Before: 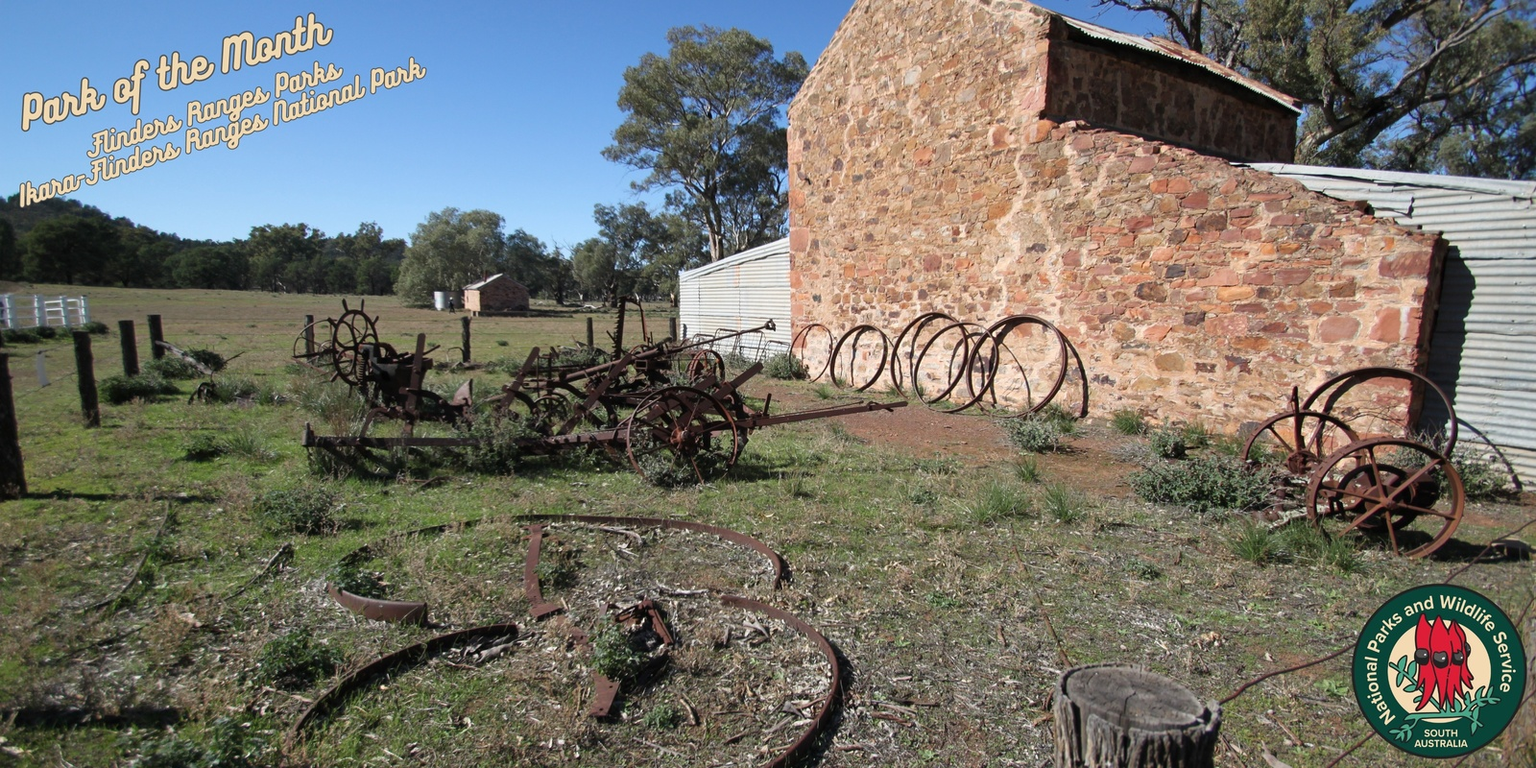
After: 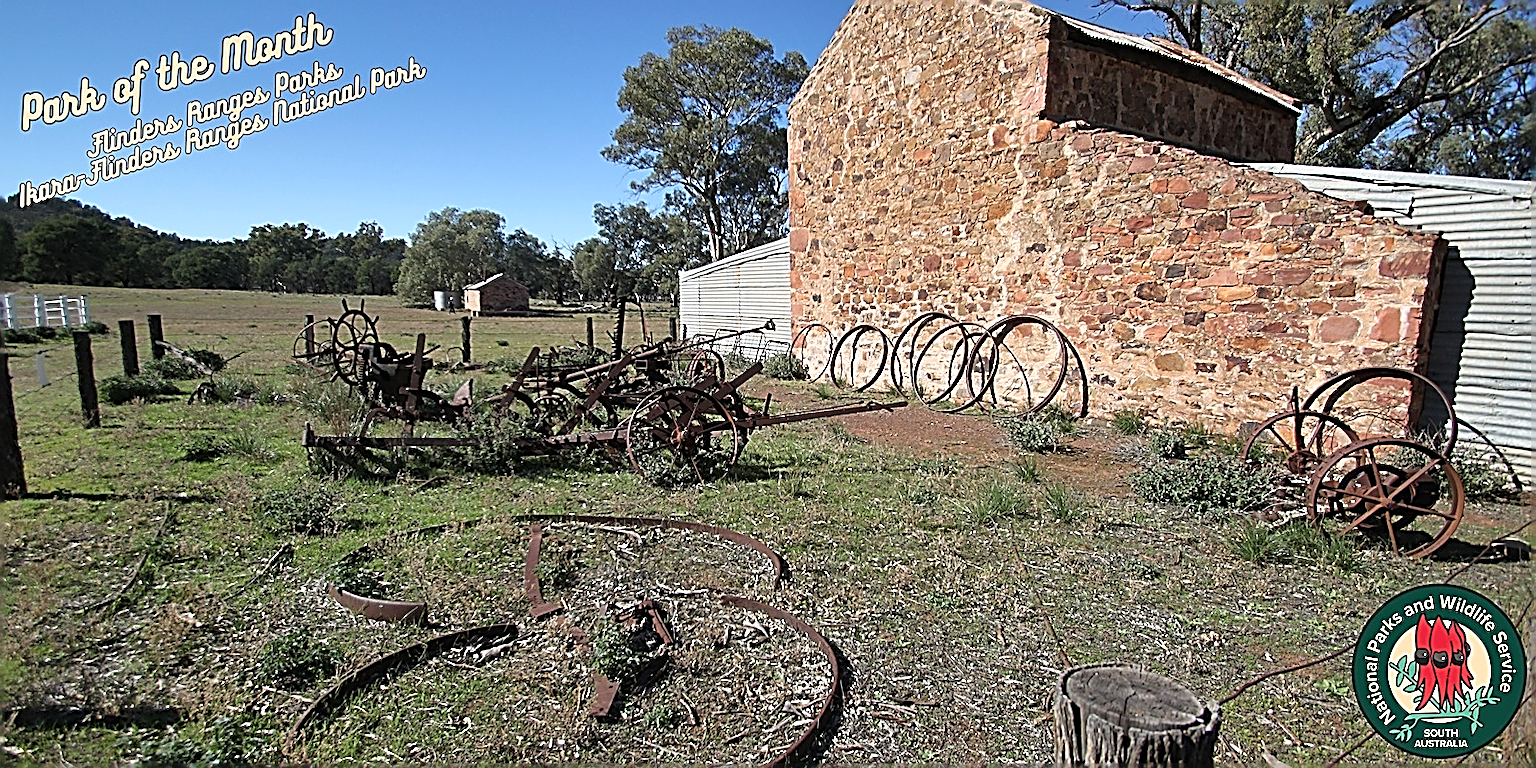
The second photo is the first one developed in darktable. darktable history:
exposure: exposure 0.174 EV, compensate highlight preservation false
shadows and highlights: shadows 52.68, soften with gaussian
sharpen: amount 1.988
